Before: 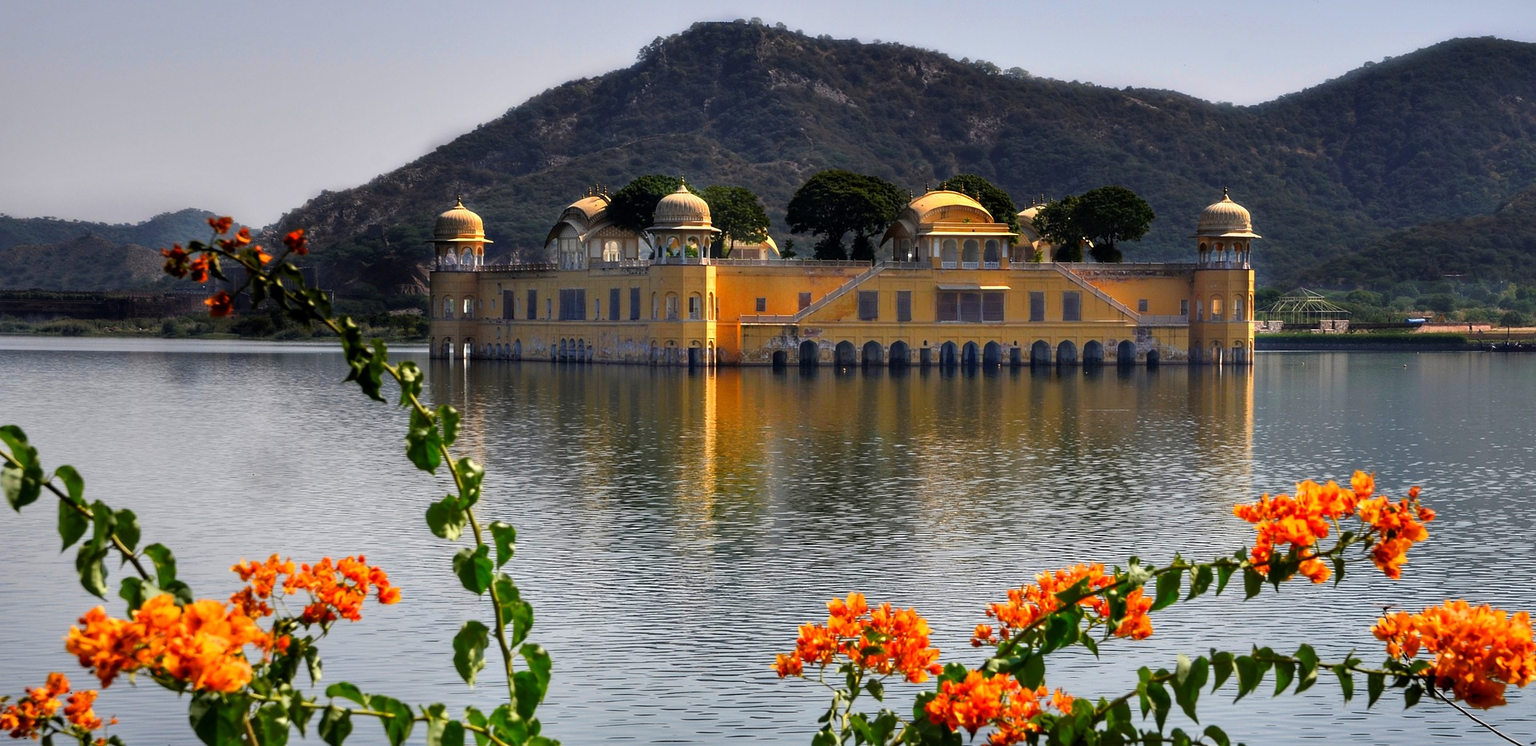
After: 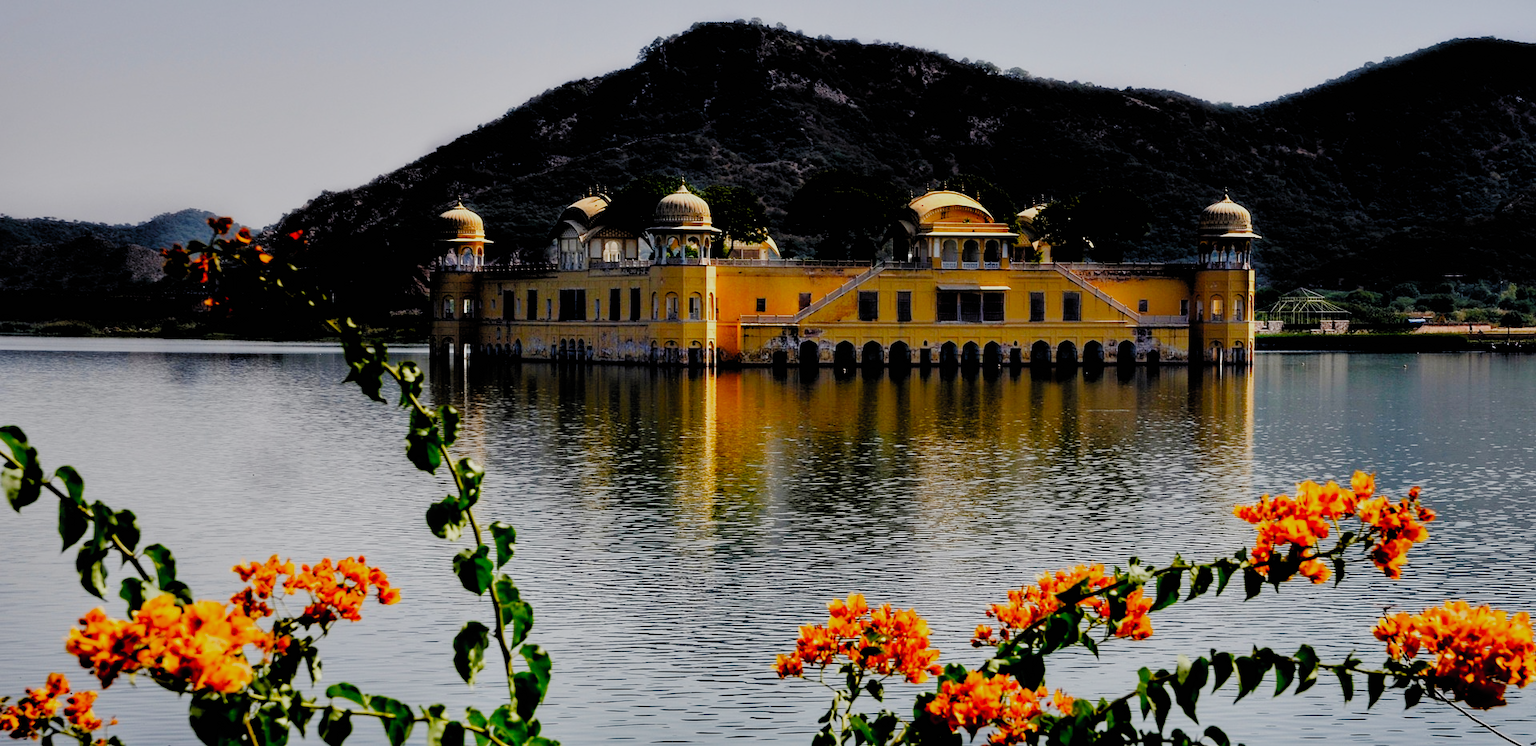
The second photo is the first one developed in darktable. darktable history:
exposure: compensate highlight preservation false
filmic rgb: black relative exposure -2.72 EV, white relative exposure 4.56 EV, hardness 1.72, contrast 1.248, preserve chrominance no, color science v4 (2020)
